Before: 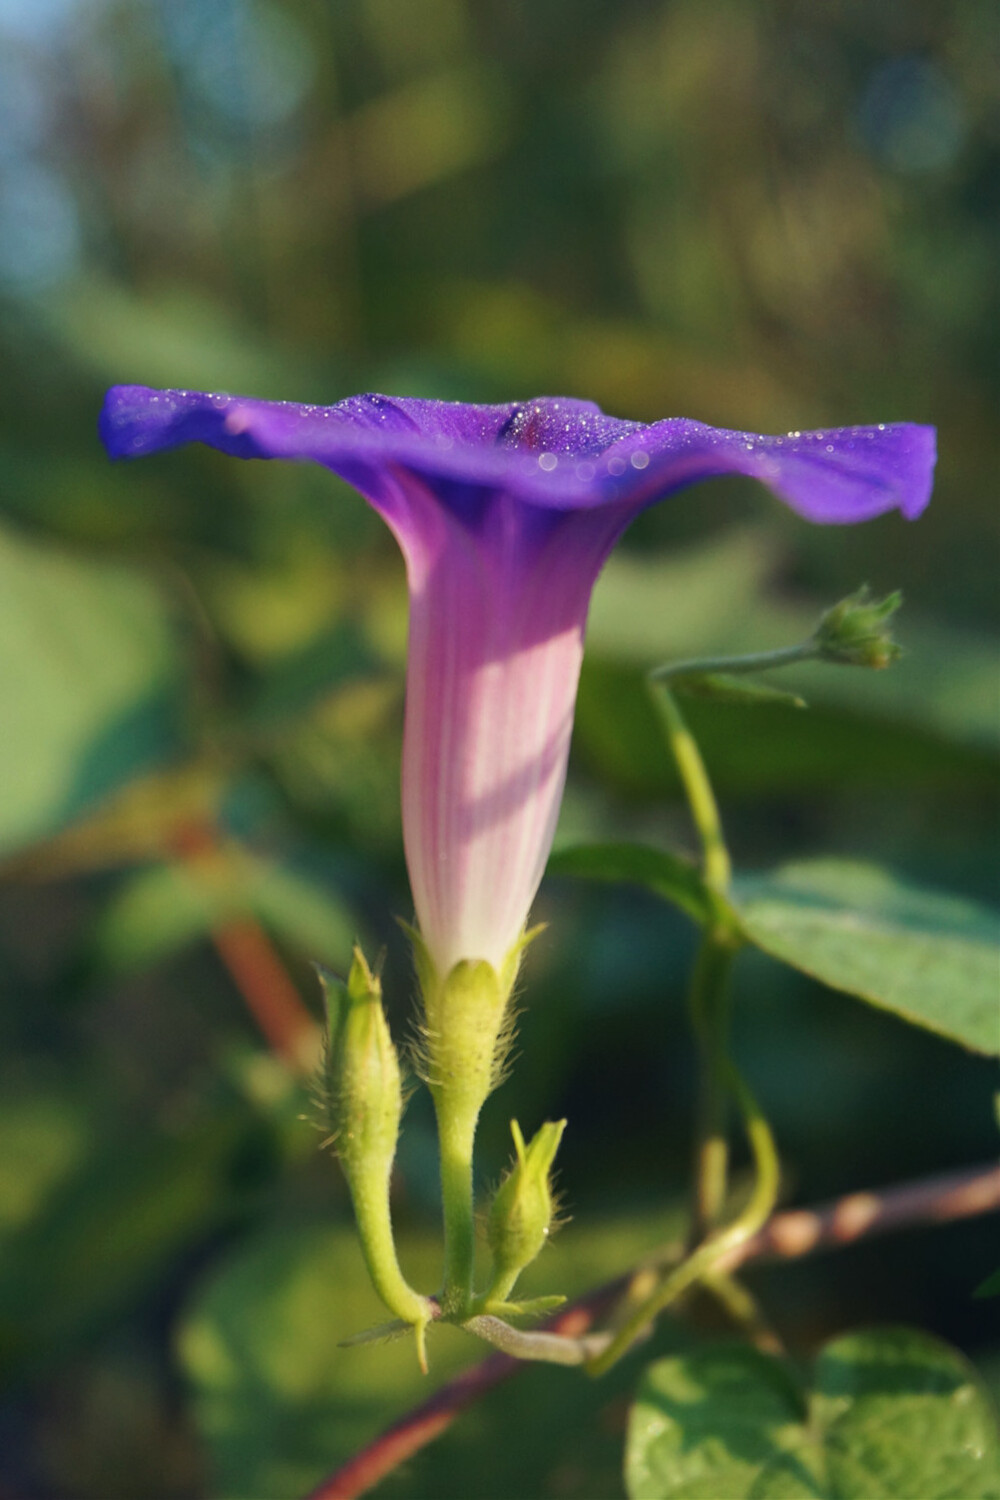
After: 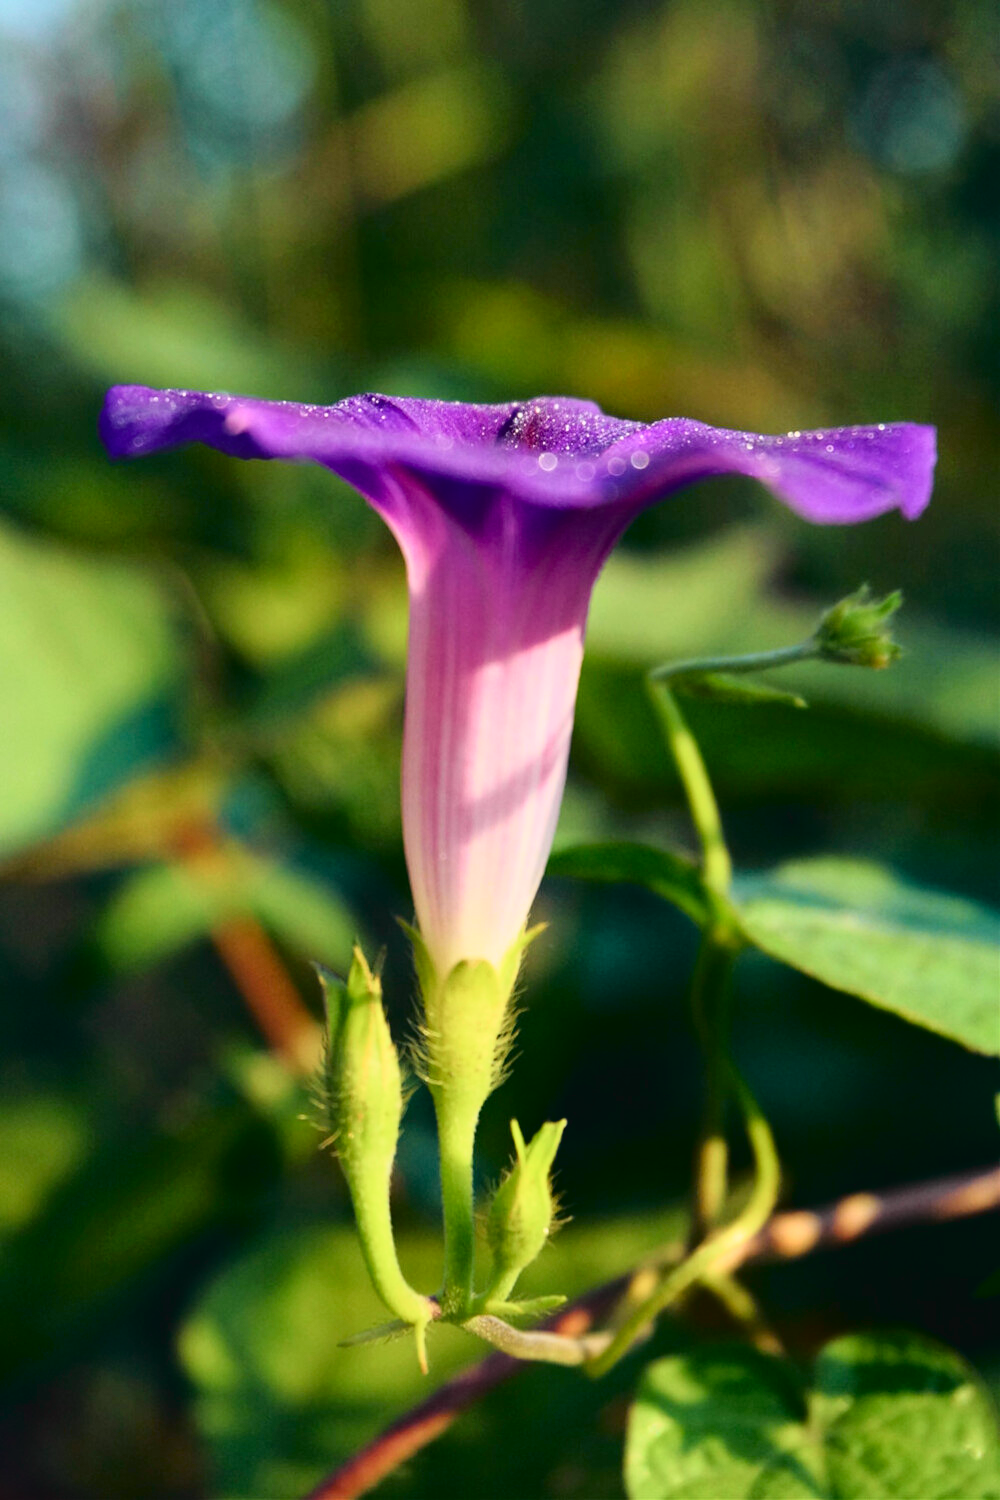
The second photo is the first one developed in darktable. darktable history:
tone curve: curves: ch0 [(0, 0.022) (0.177, 0.086) (0.392, 0.438) (0.704, 0.844) (0.858, 0.938) (1, 0.981)]; ch1 [(0, 0) (0.402, 0.36) (0.476, 0.456) (0.498, 0.497) (0.518, 0.521) (0.58, 0.598) (0.619, 0.65) (0.692, 0.737) (1, 1)]; ch2 [(0, 0) (0.415, 0.438) (0.483, 0.499) (0.503, 0.503) (0.526, 0.532) (0.563, 0.604) (0.626, 0.697) (0.699, 0.753) (0.997, 0.858)], color space Lab, independent channels
white balance: red 1.004, blue 1.024
